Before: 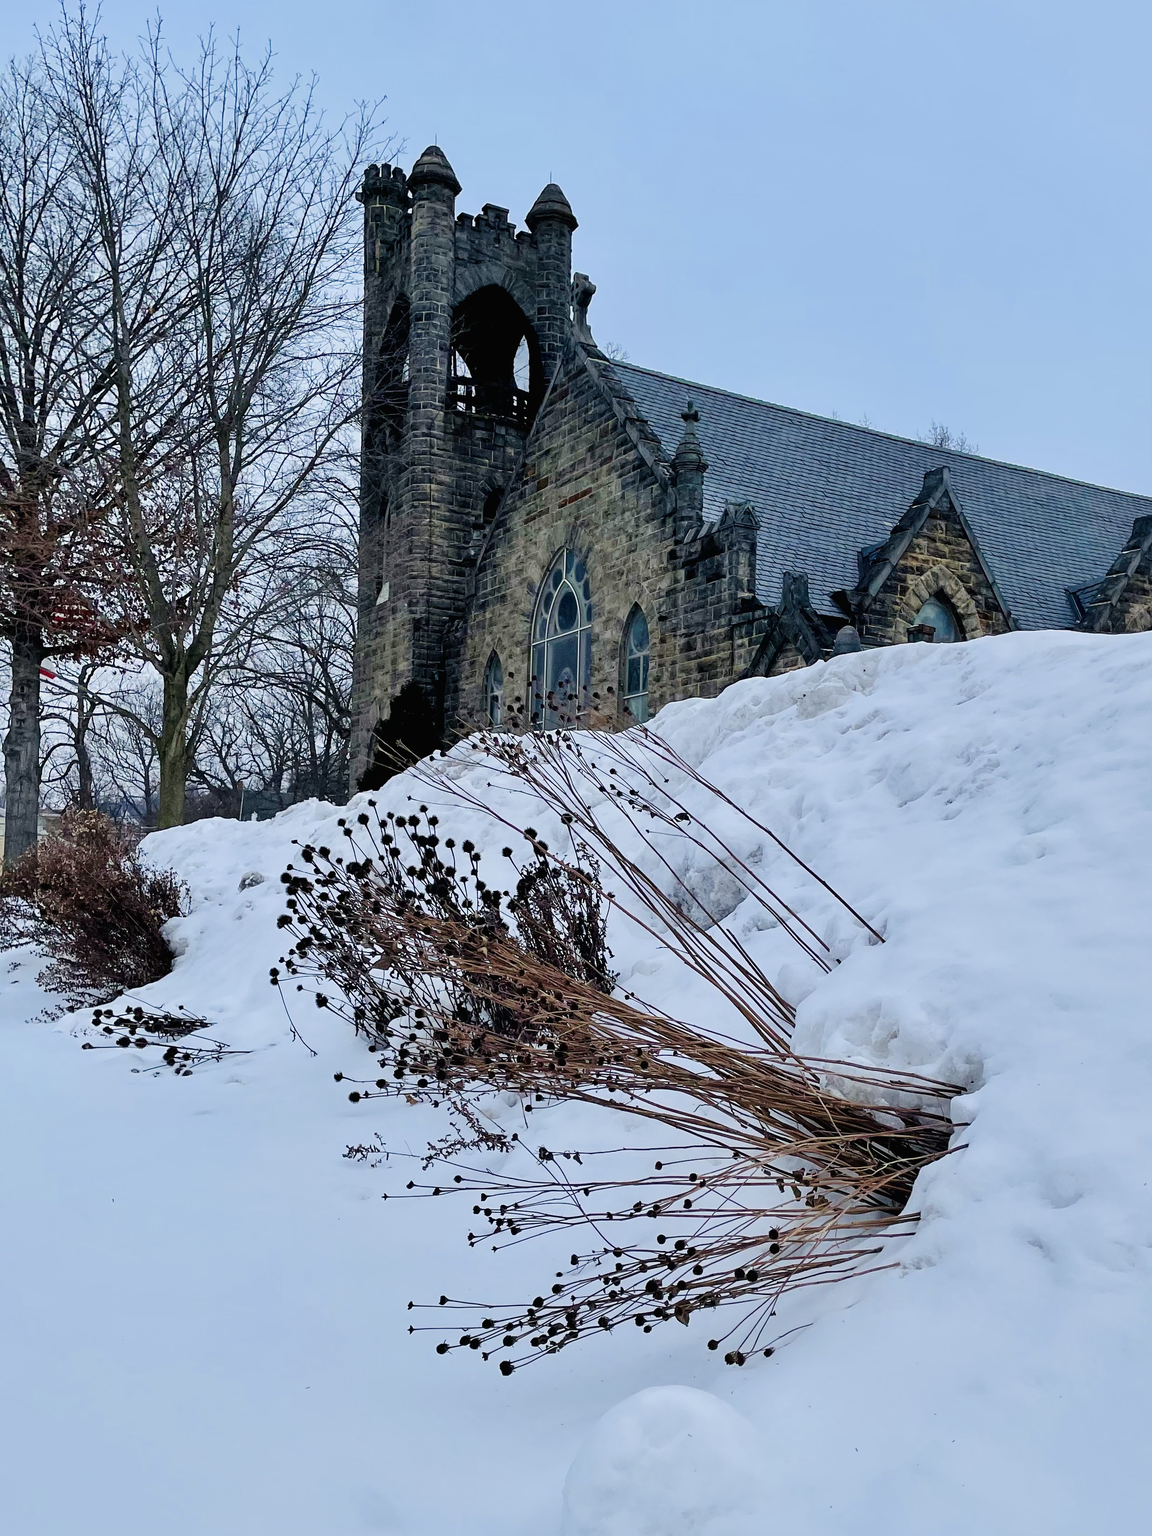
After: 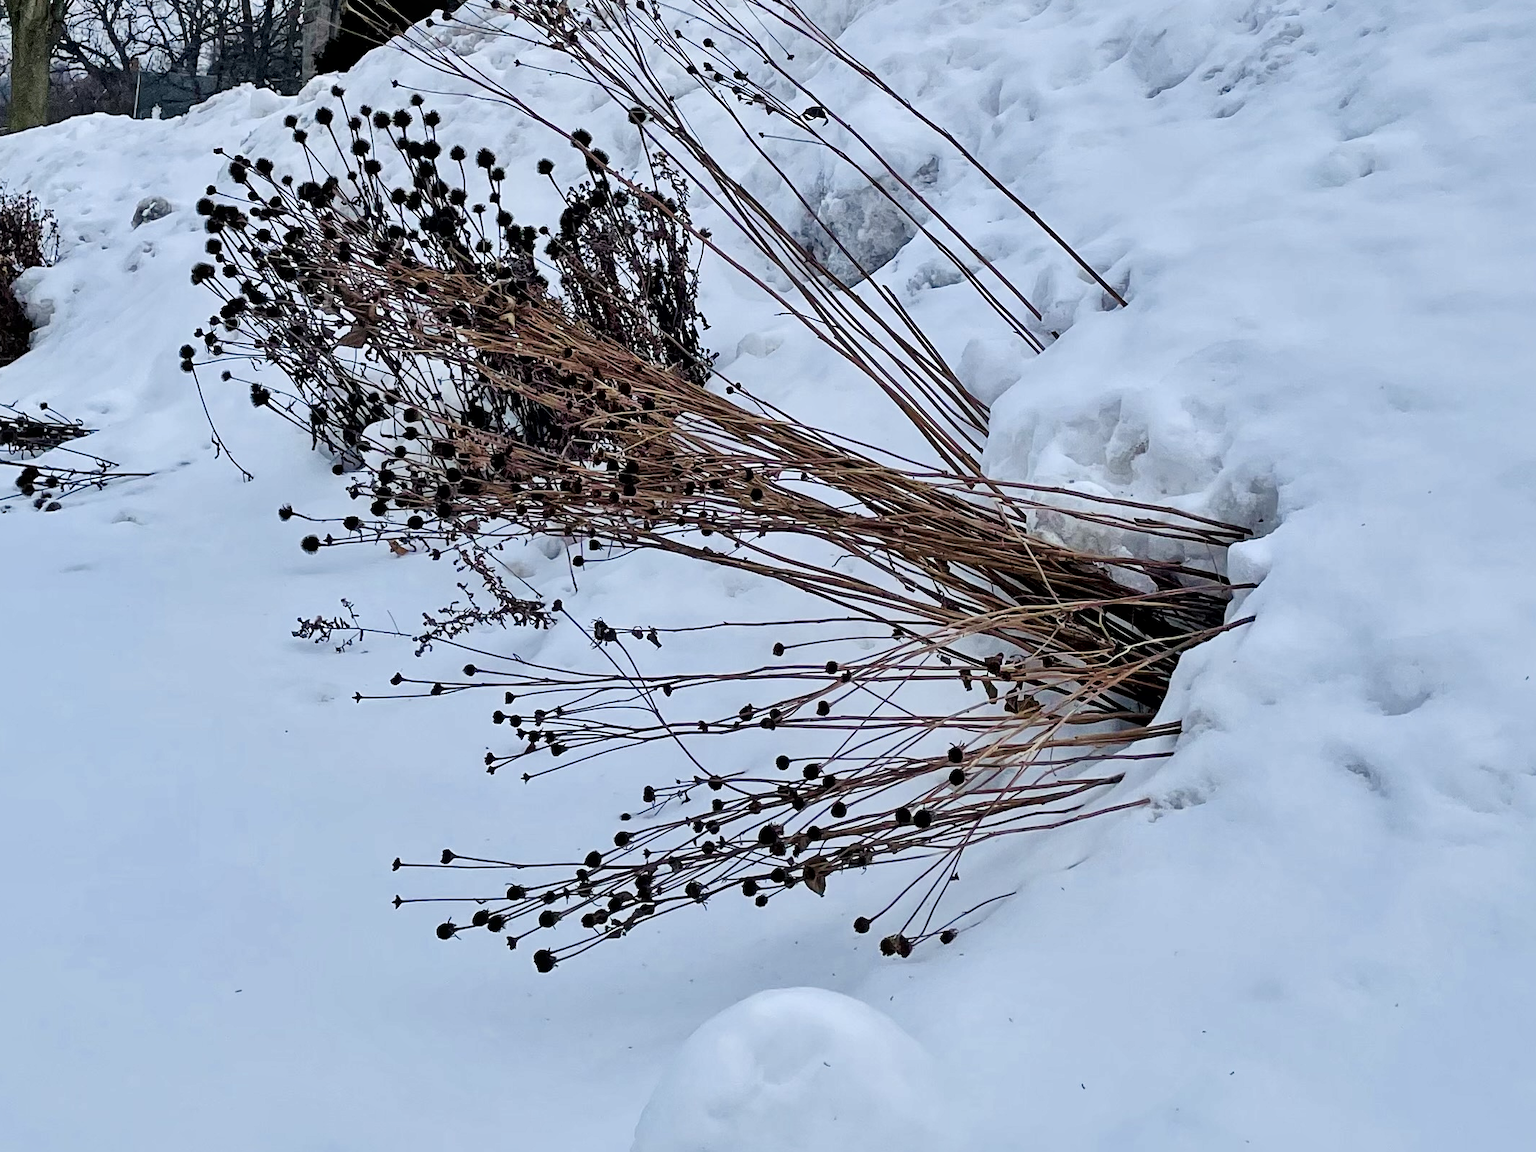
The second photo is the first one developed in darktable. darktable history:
crop and rotate: left 13.306%, top 48.446%, bottom 2.75%
local contrast: mode bilateral grid, contrast 21, coarseness 51, detail 172%, midtone range 0.2
